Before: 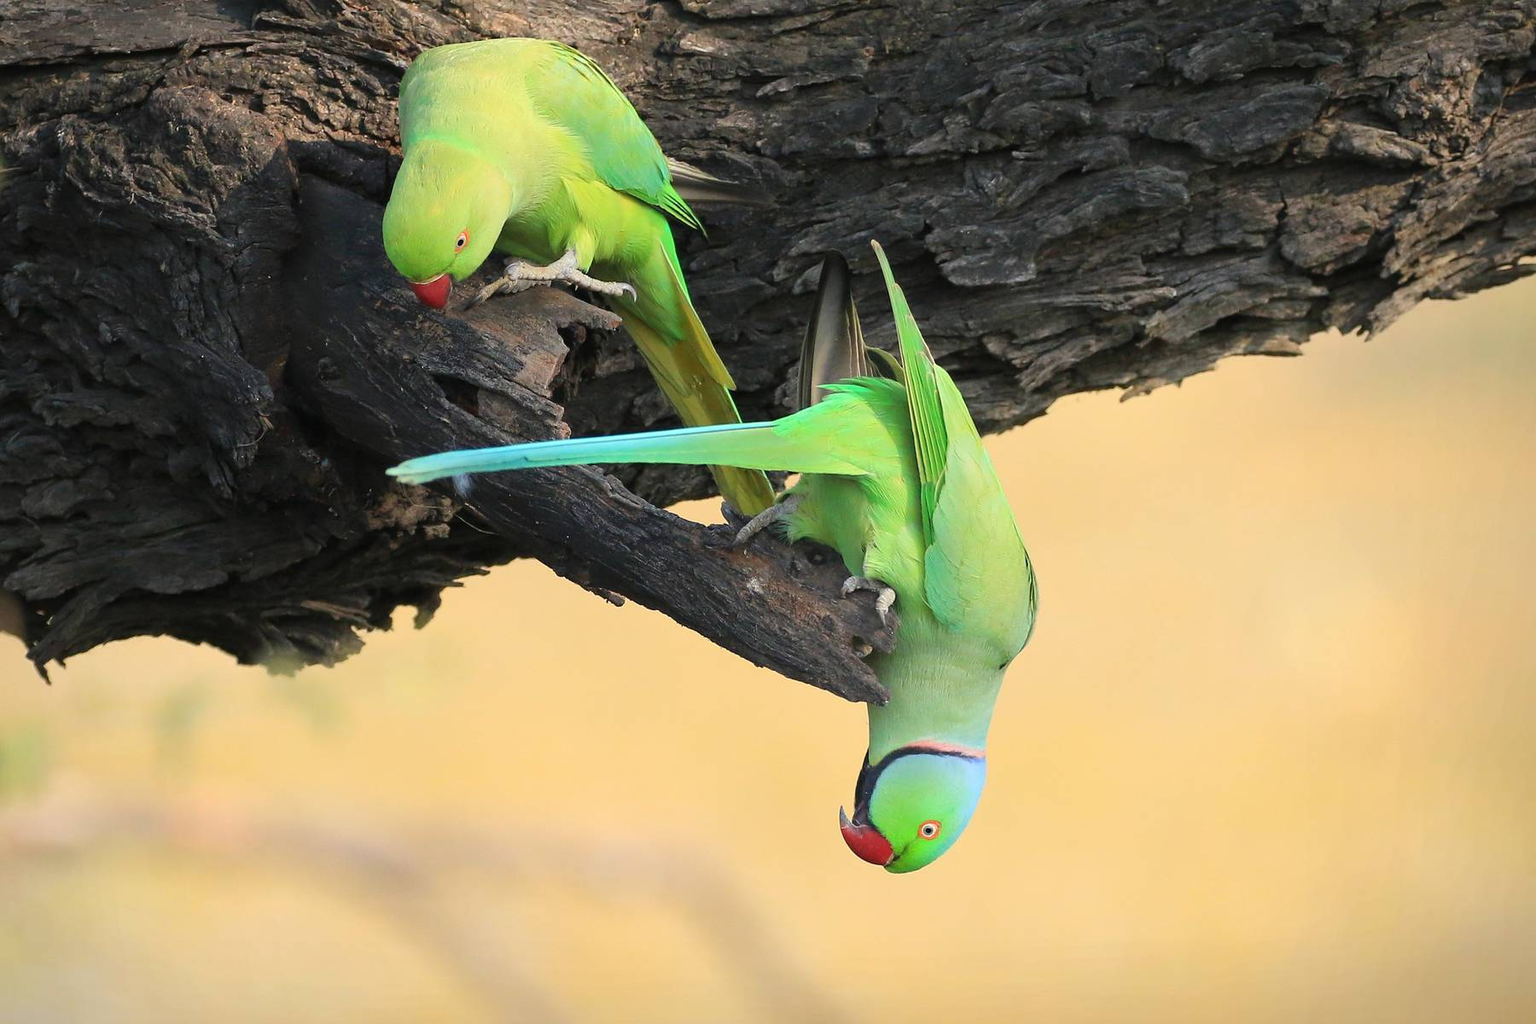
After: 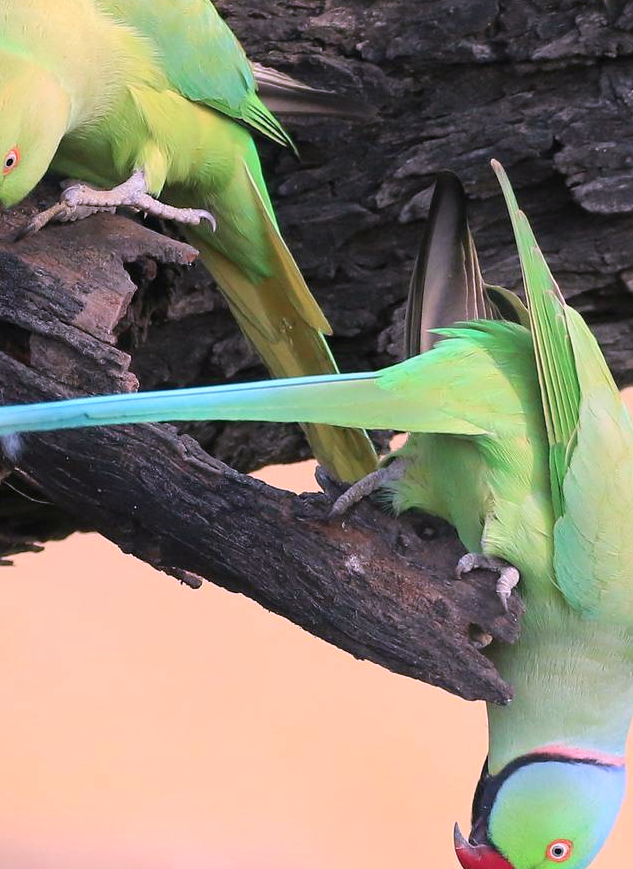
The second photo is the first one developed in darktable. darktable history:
color correction: highlights a* 15.46, highlights b* -20.56
sharpen: radius 2.883, amount 0.868, threshold 47.523
crop and rotate: left 29.476%, top 10.214%, right 35.32%, bottom 17.333%
